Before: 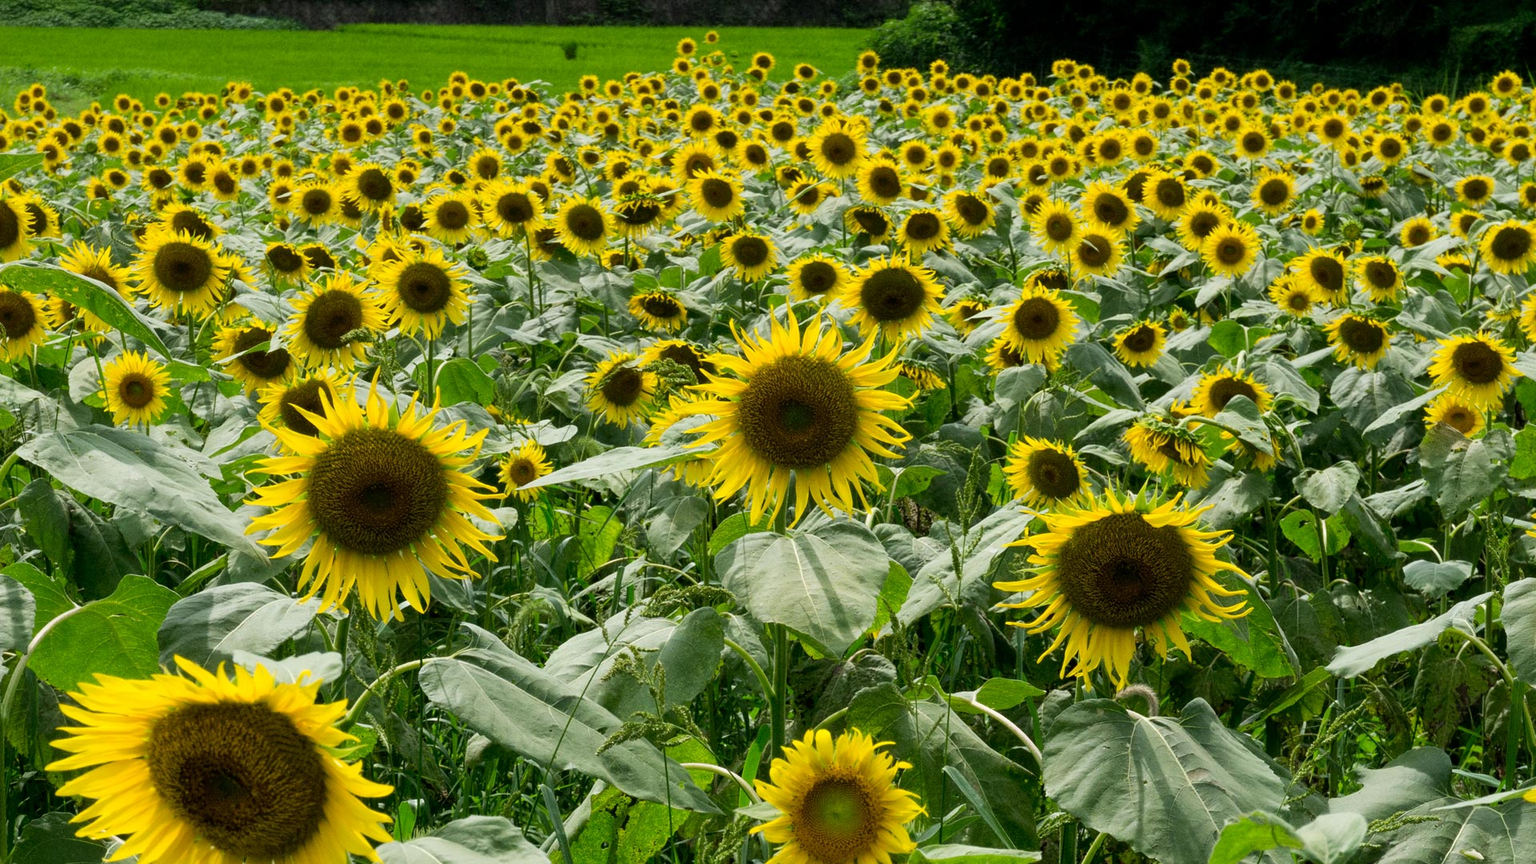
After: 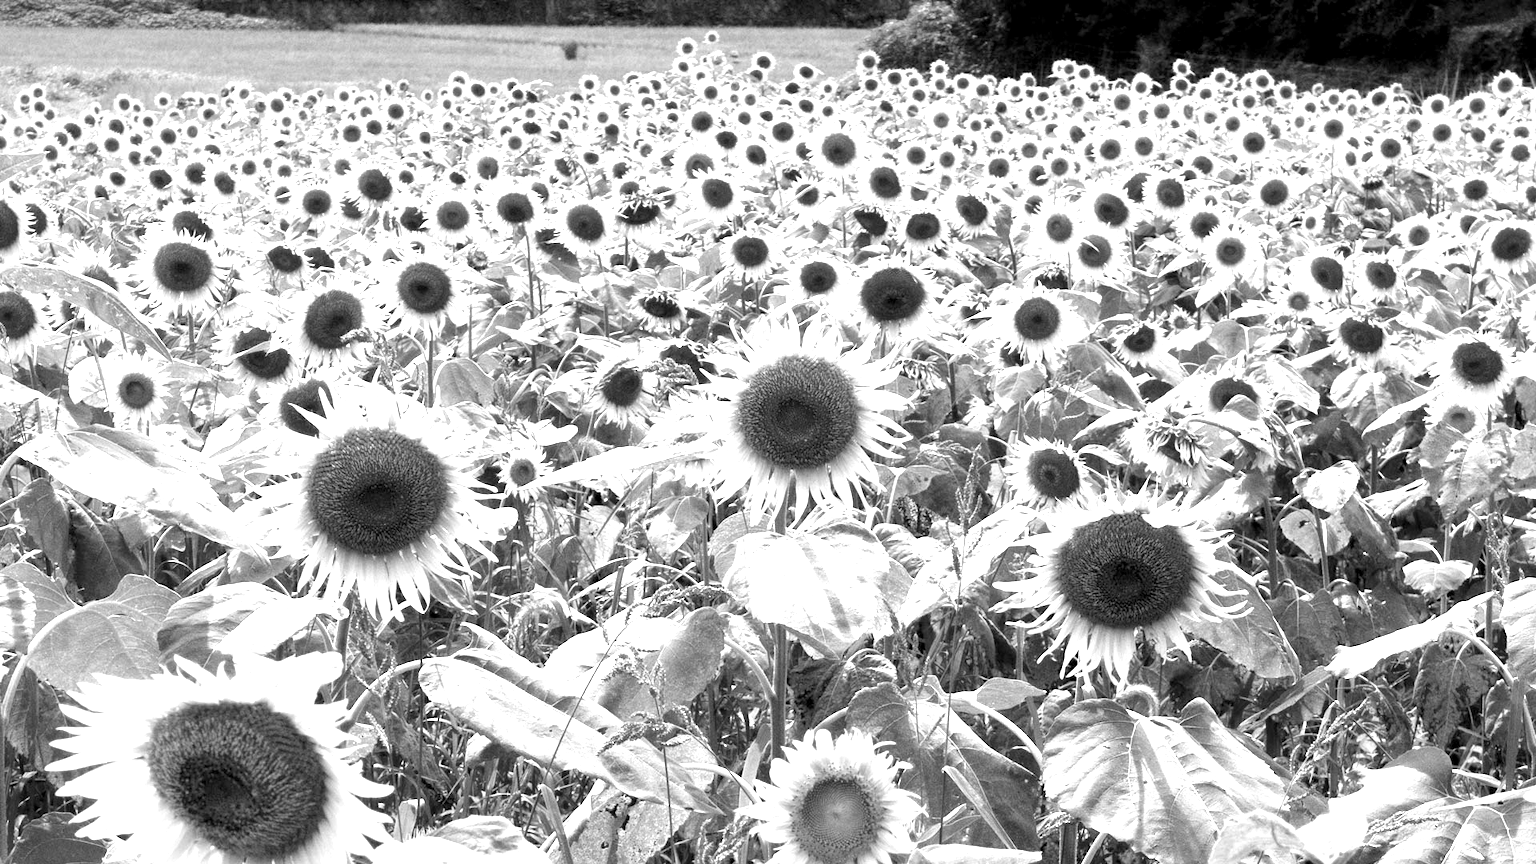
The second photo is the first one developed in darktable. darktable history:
exposure: black level correction 0.001, exposure 1.735 EV, compensate highlight preservation false
monochrome: on, module defaults
